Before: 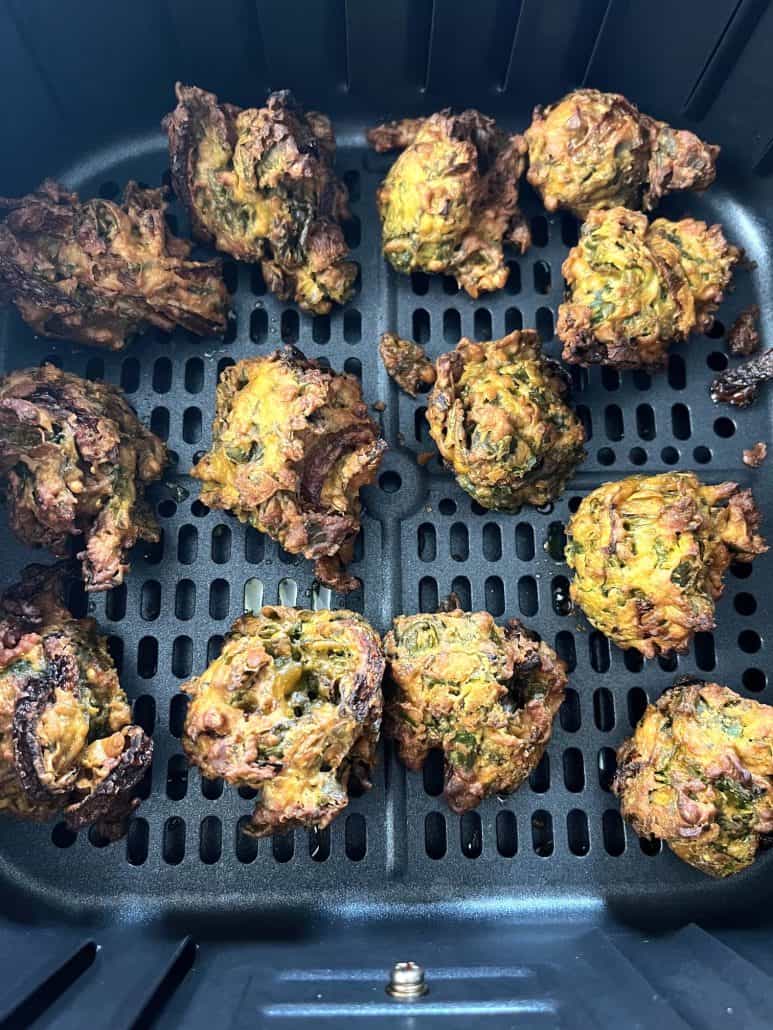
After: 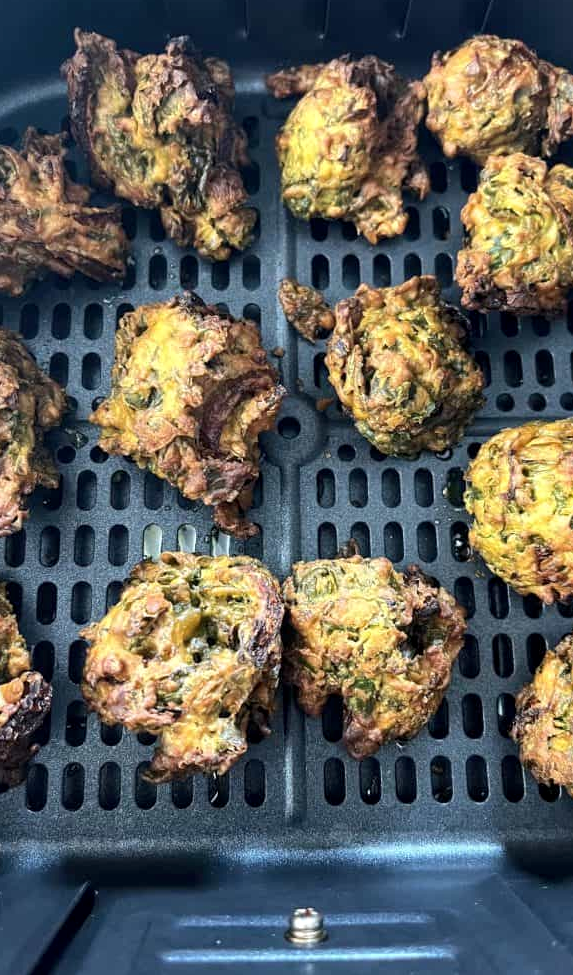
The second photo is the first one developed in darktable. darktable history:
crop and rotate: left 13.15%, top 5.251%, right 12.609%
local contrast: highlights 100%, shadows 100%, detail 120%, midtone range 0.2
